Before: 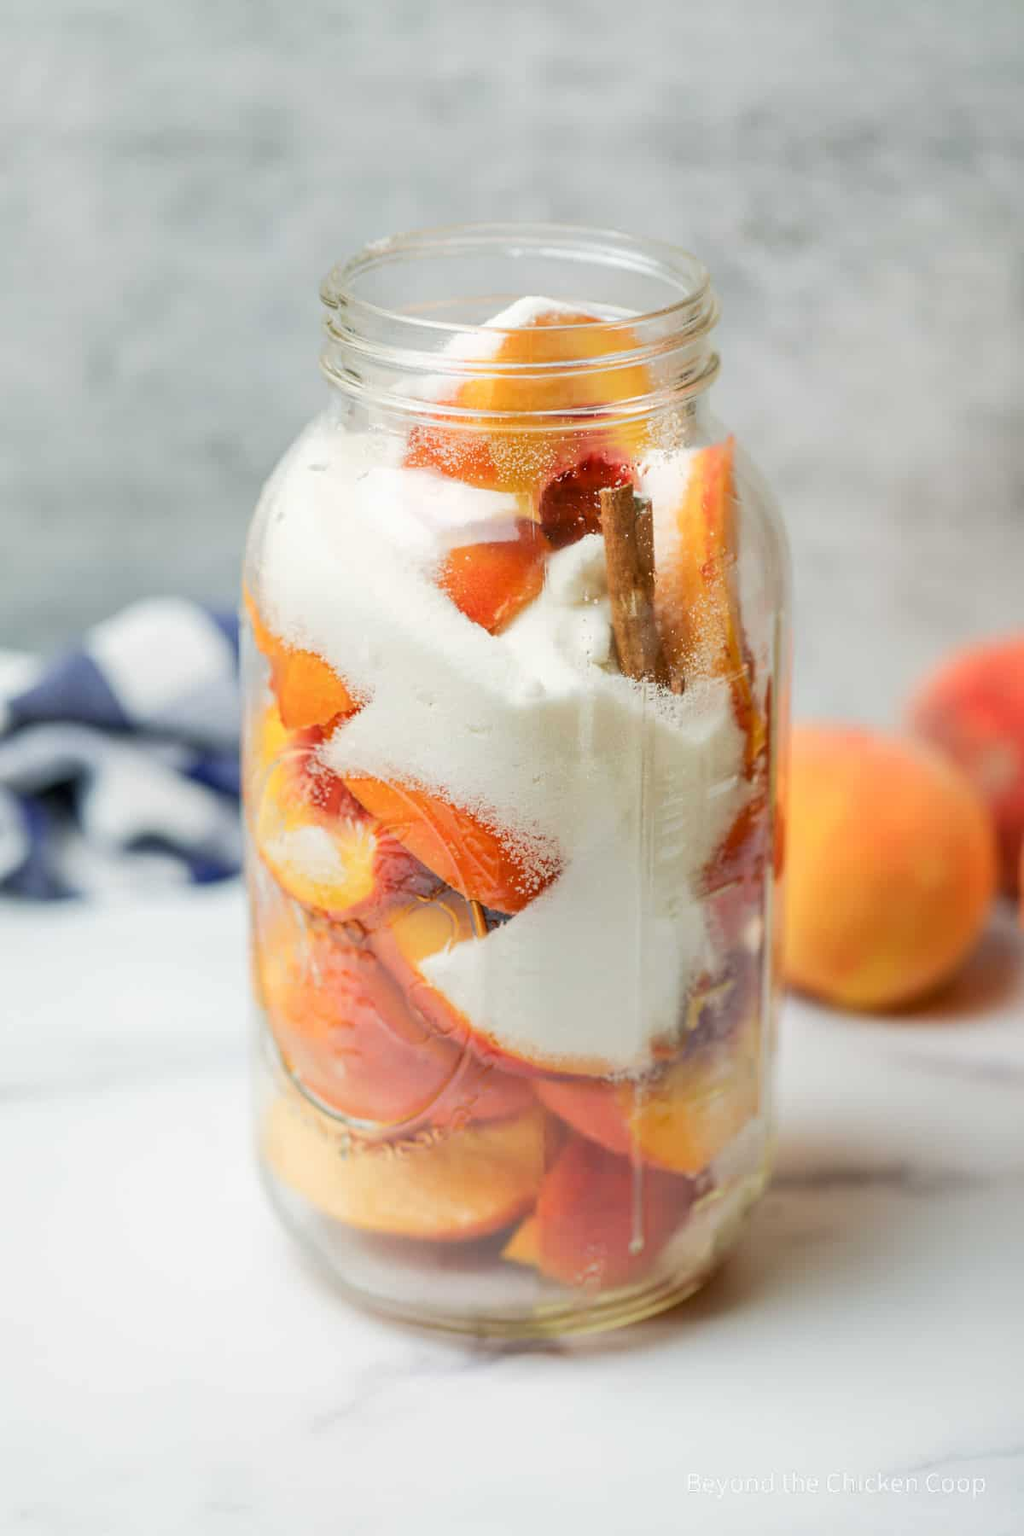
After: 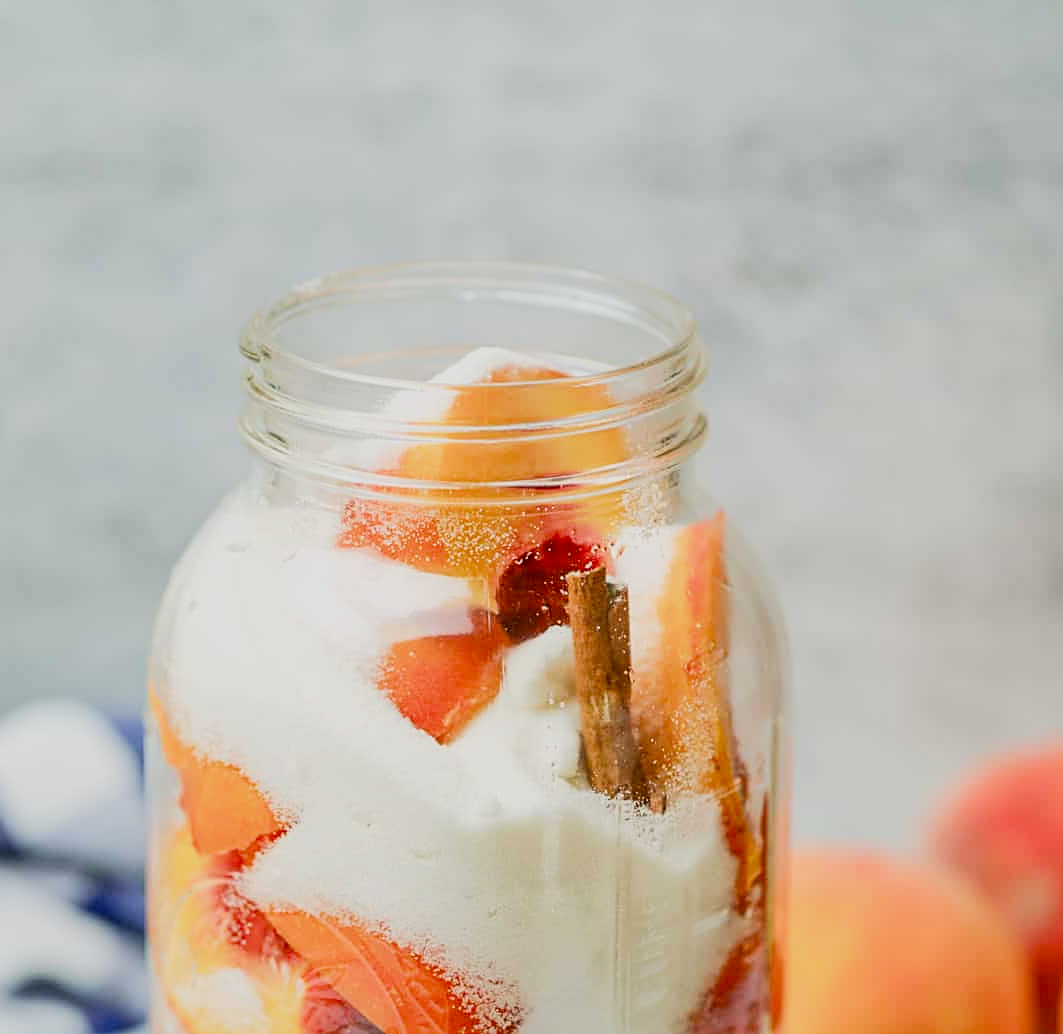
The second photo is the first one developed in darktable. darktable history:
color correction: highlights a* 0.057, highlights b* -0.312
crop and rotate: left 11.409%, bottom 42.522%
exposure: exposure 0.201 EV, compensate highlight preservation false
sharpen: on, module defaults
filmic rgb: middle gray luminance 28.96%, black relative exposure -10.36 EV, white relative exposure 5.49 EV, target black luminance 0%, hardness 3.91, latitude 1.55%, contrast 1.126, highlights saturation mix 6.43%, shadows ↔ highlights balance 14.96%, color science v4 (2020)
tone equalizer: edges refinement/feathering 500, mask exposure compensation -1.57 EV, preserve details no
